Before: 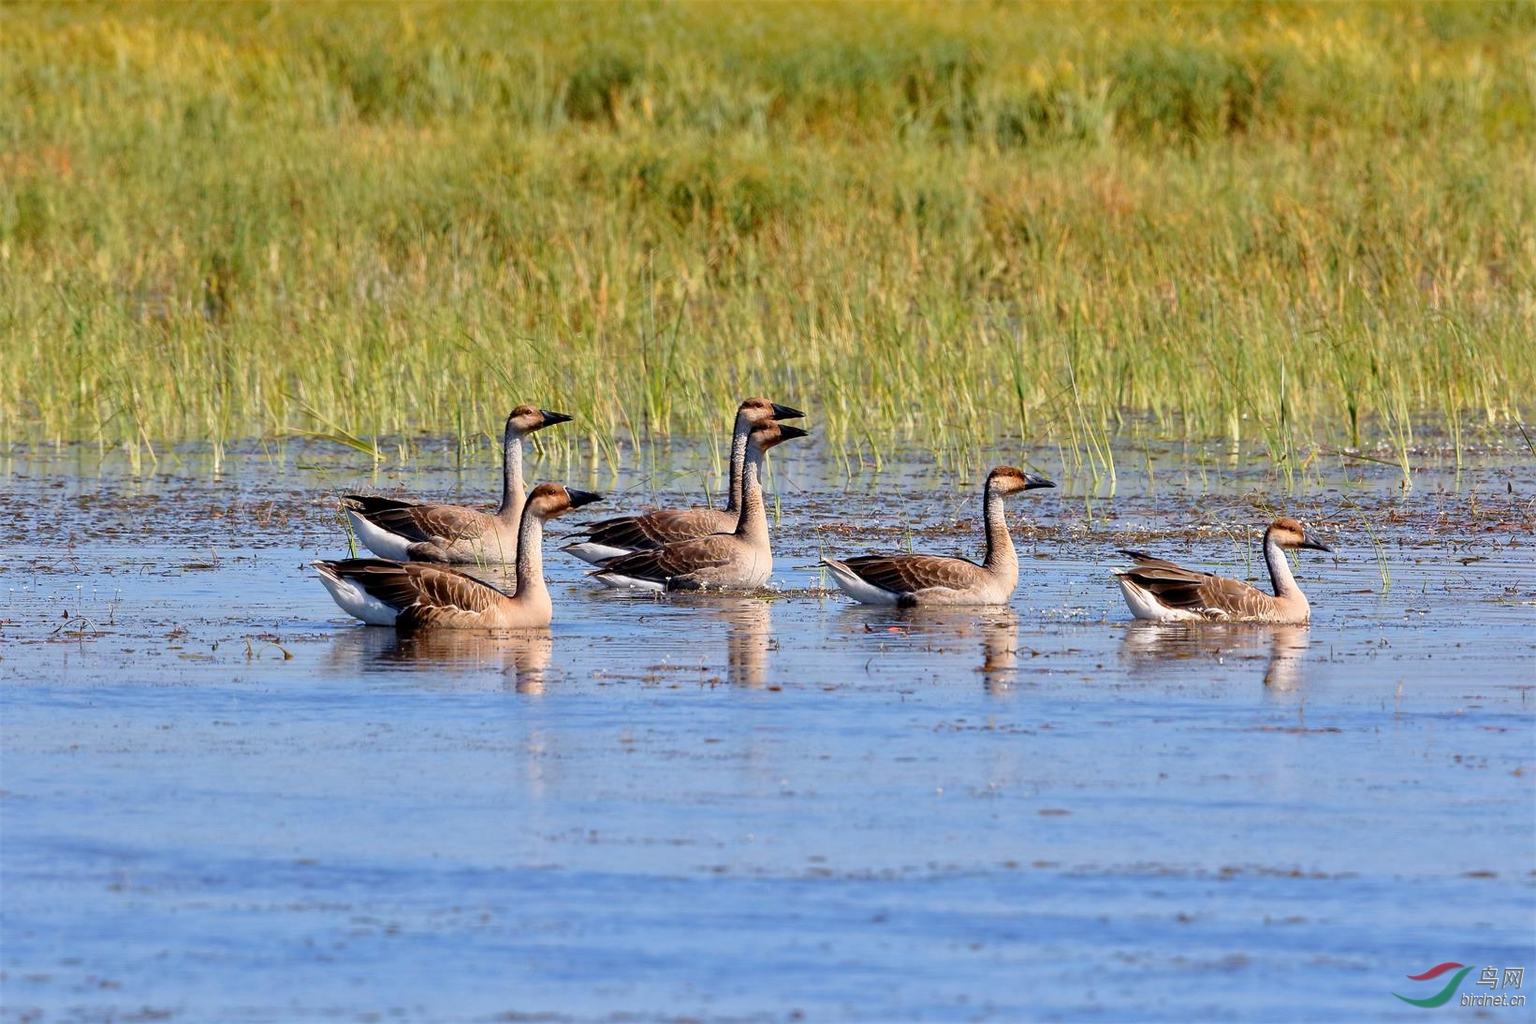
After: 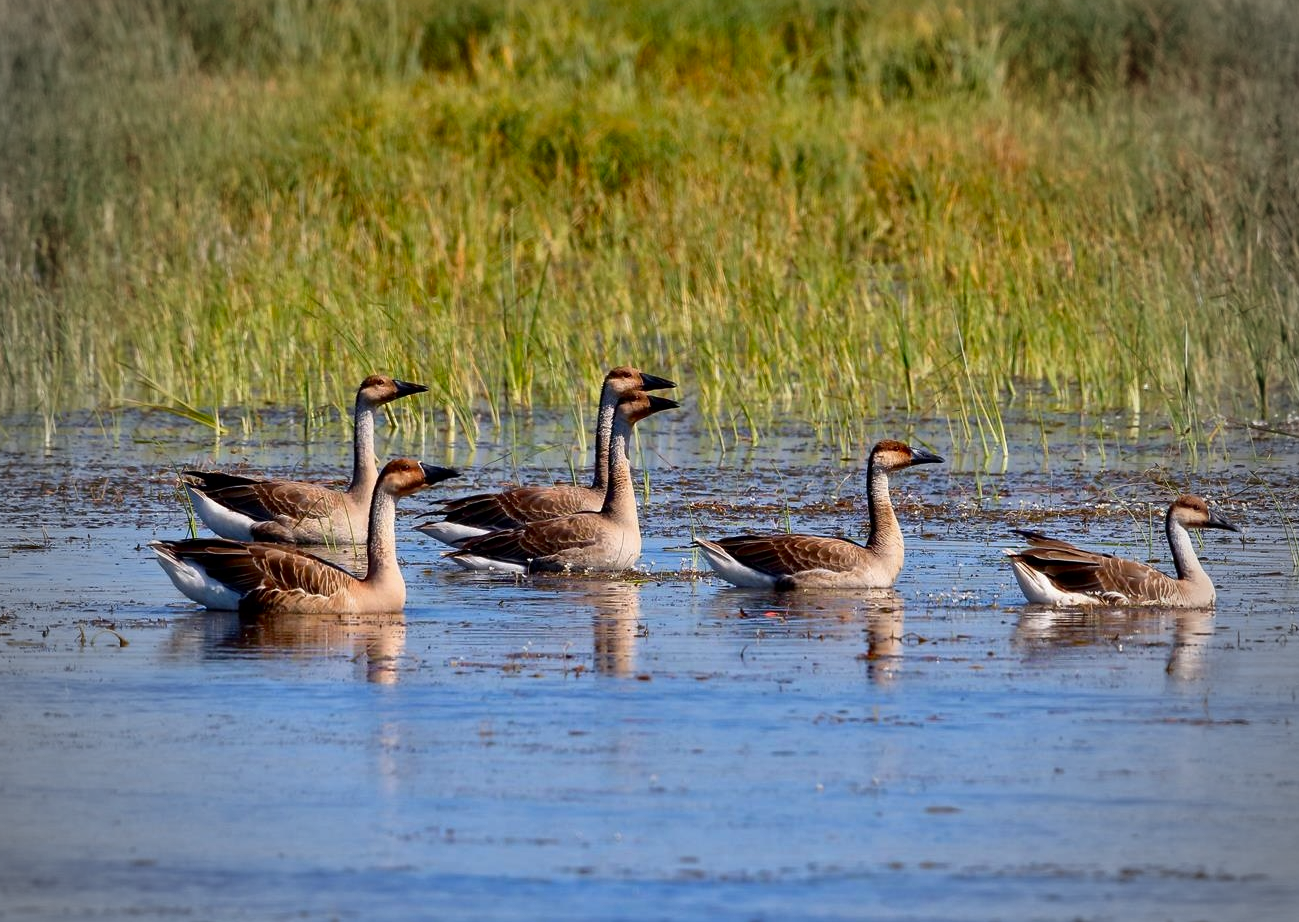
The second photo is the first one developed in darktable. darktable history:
crop: left 11.225%, top 5.381%, right 9.565%, bottom 10.314%
vignetting: fall-off start 67.15%, brightness -0.442, saturation -0.691, width/height ratio 1.011, unbound false
contrast brightness saturation: contrast 0.07, brightness -0.13, saturation 0.06
vibrance: on, module defaults
